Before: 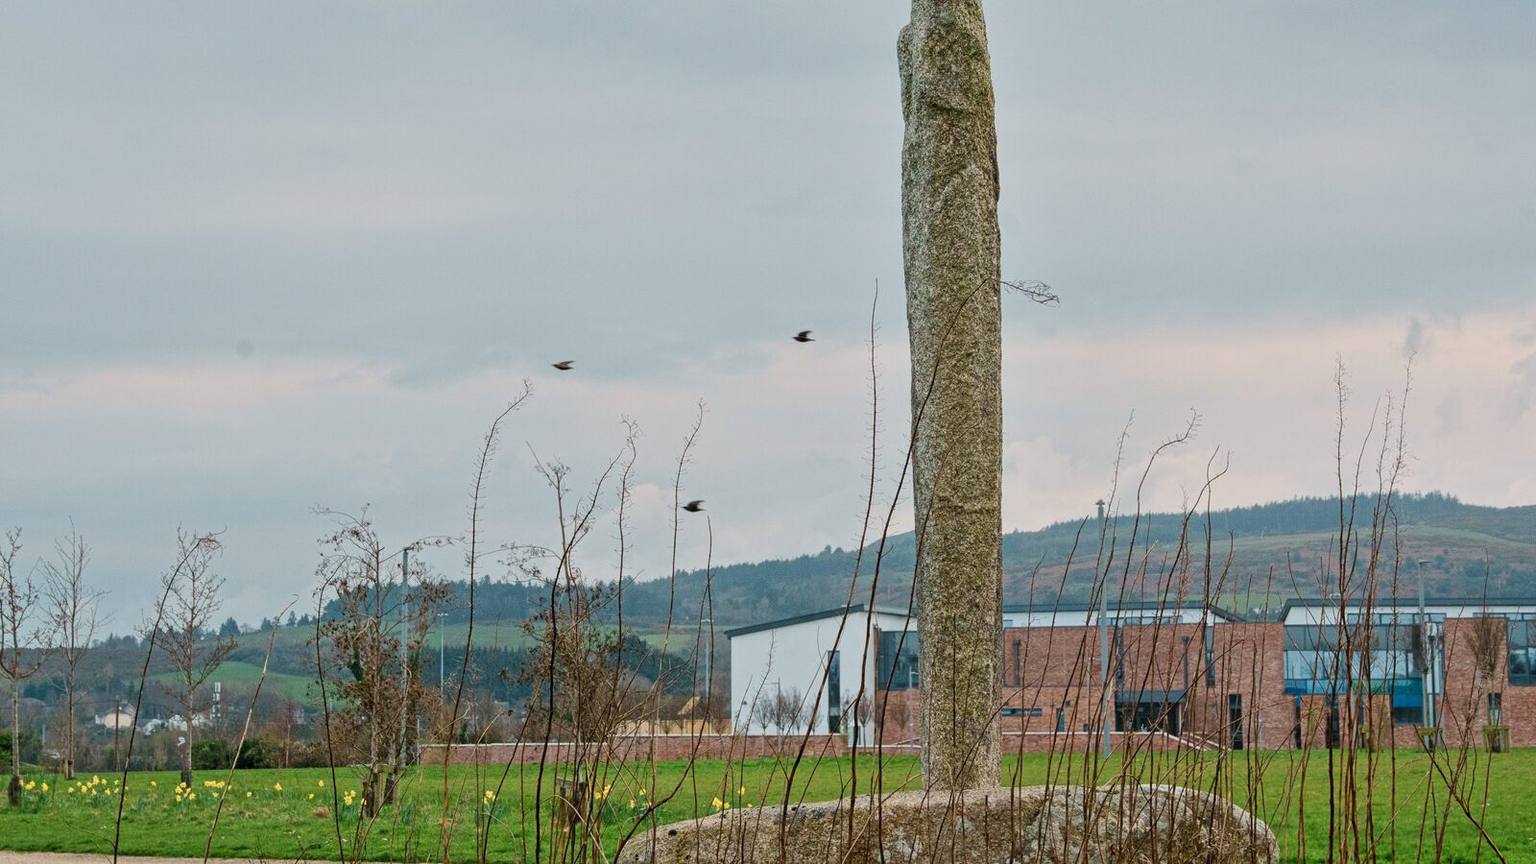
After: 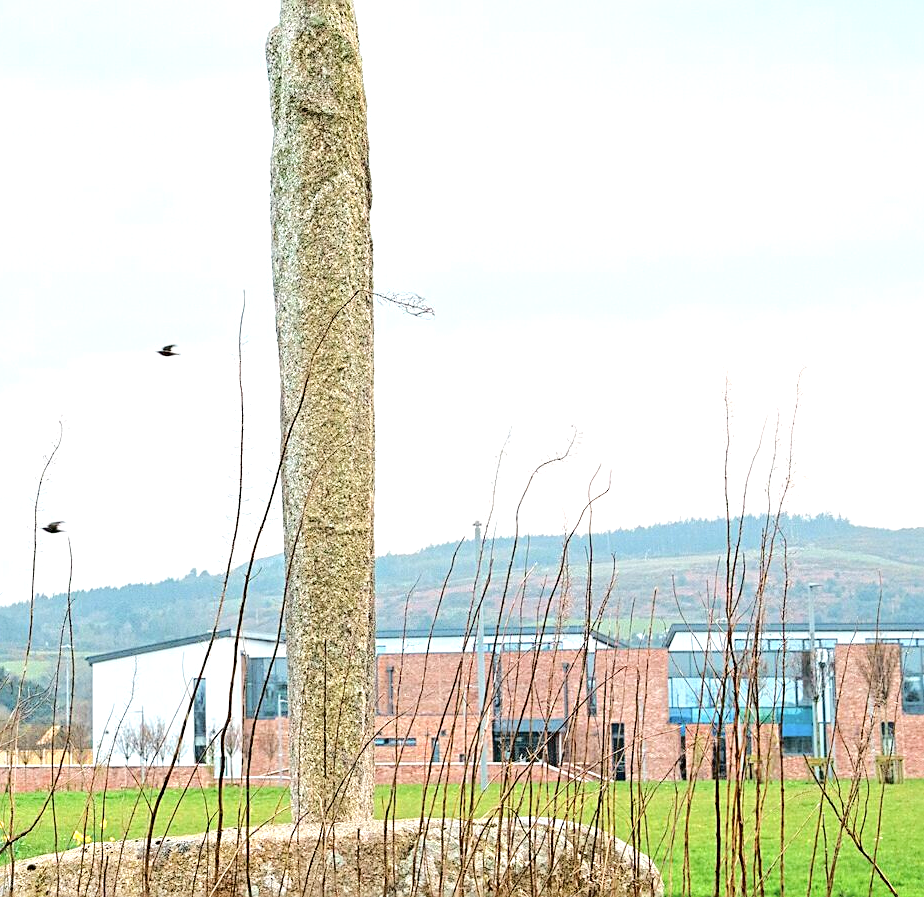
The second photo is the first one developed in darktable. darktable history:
crop: left 41.83%
tone curve: curves: ch0 [(0, 0) (0.003, 0.002) (0.011, 0.007) (0.025, 0.016) (0.044, 0.027) (0.069, 0.045) (0.1, 0.077) (0.136, 0.114) (0.177, 0.166) (0.224, 0.241) (0.277, 0.328) (0.335, 0.413) (0.399, 0.498) (0.468, 0.572) (0.543, 0.638) (0.623, 0.711) (0.709, 0.786) (0.801, 0.853) (0.898, 0.929) (1, 1)], color space Lab, independent channels, preserve colors none
sharpen: on, module defaults
color balance rgb: linear chroma grading › global chroma -15.976%, perceptual saturation grading › global saturation 17.75%, perceptual brilliance grading › mid-tones 10.904%, perceptual brilliance grading › shadows 14.804%
exposure: exposure 1.218 EV, compensate highlight preservation false
